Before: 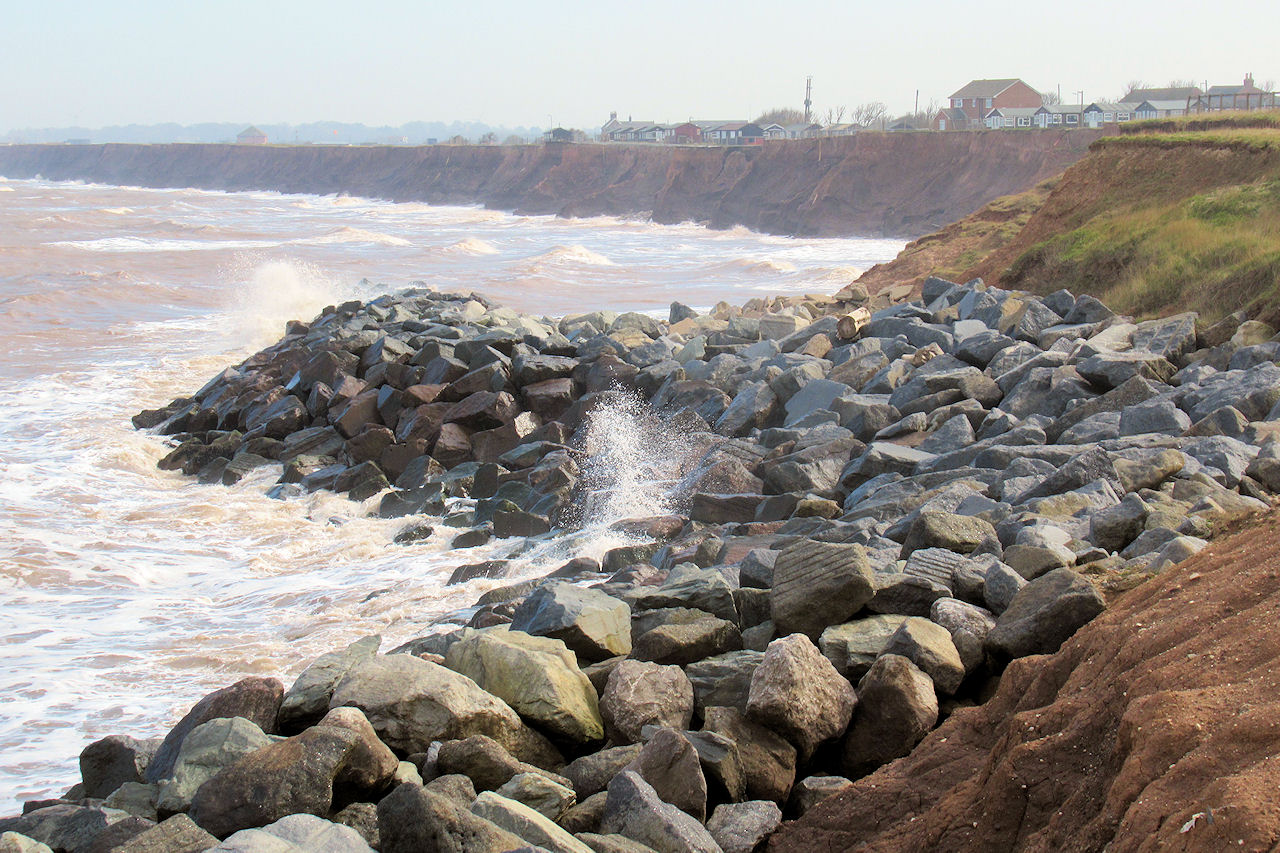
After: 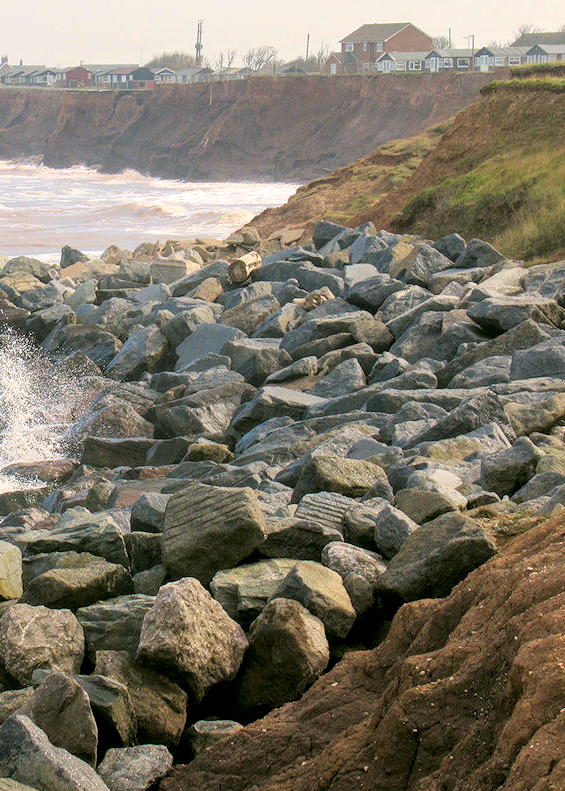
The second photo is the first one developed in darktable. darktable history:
local contrast: on, module defaults
crop: left 47.628%, top 6.643%, right 7.874%
color correction: highlights a* 4.02, highlights b* 4.98, shadows a* -7.55, shadows b* 4.98
